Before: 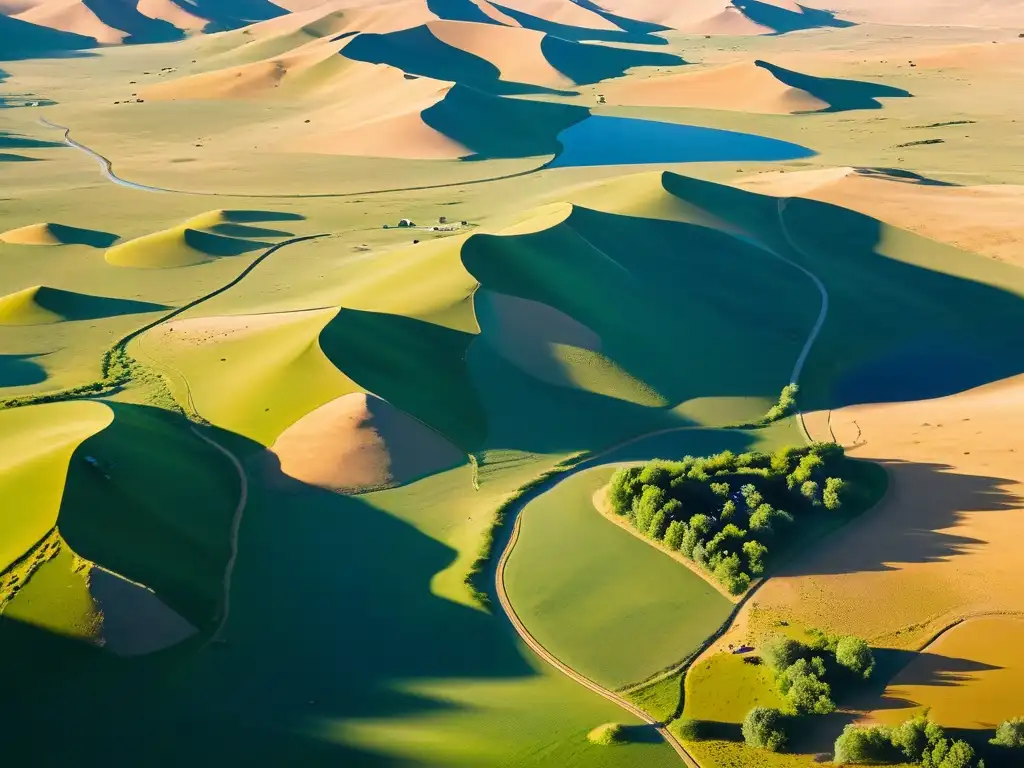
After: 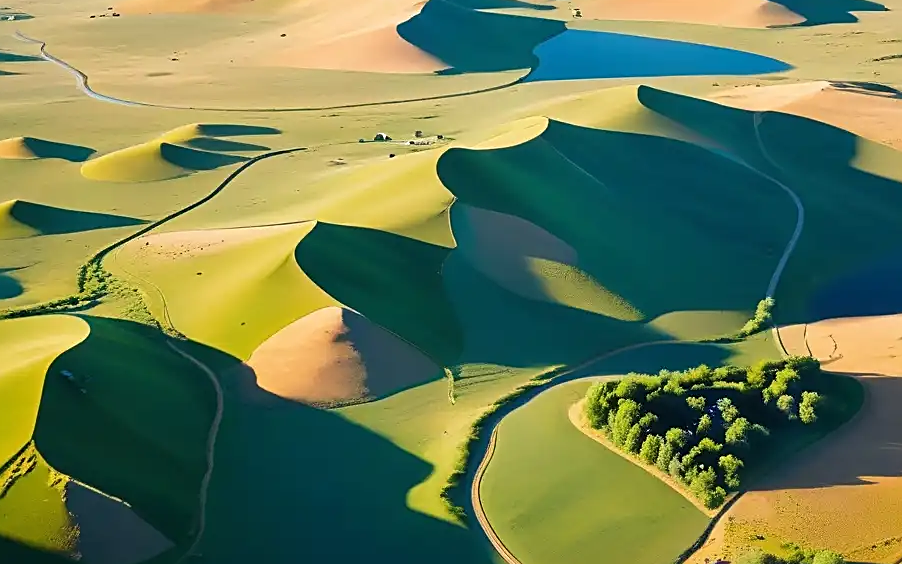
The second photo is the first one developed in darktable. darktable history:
crop and rotate: left 2.348%, top 11.324%, right 9.506%, bottom 15.136%
sharpen: on, module defaults
